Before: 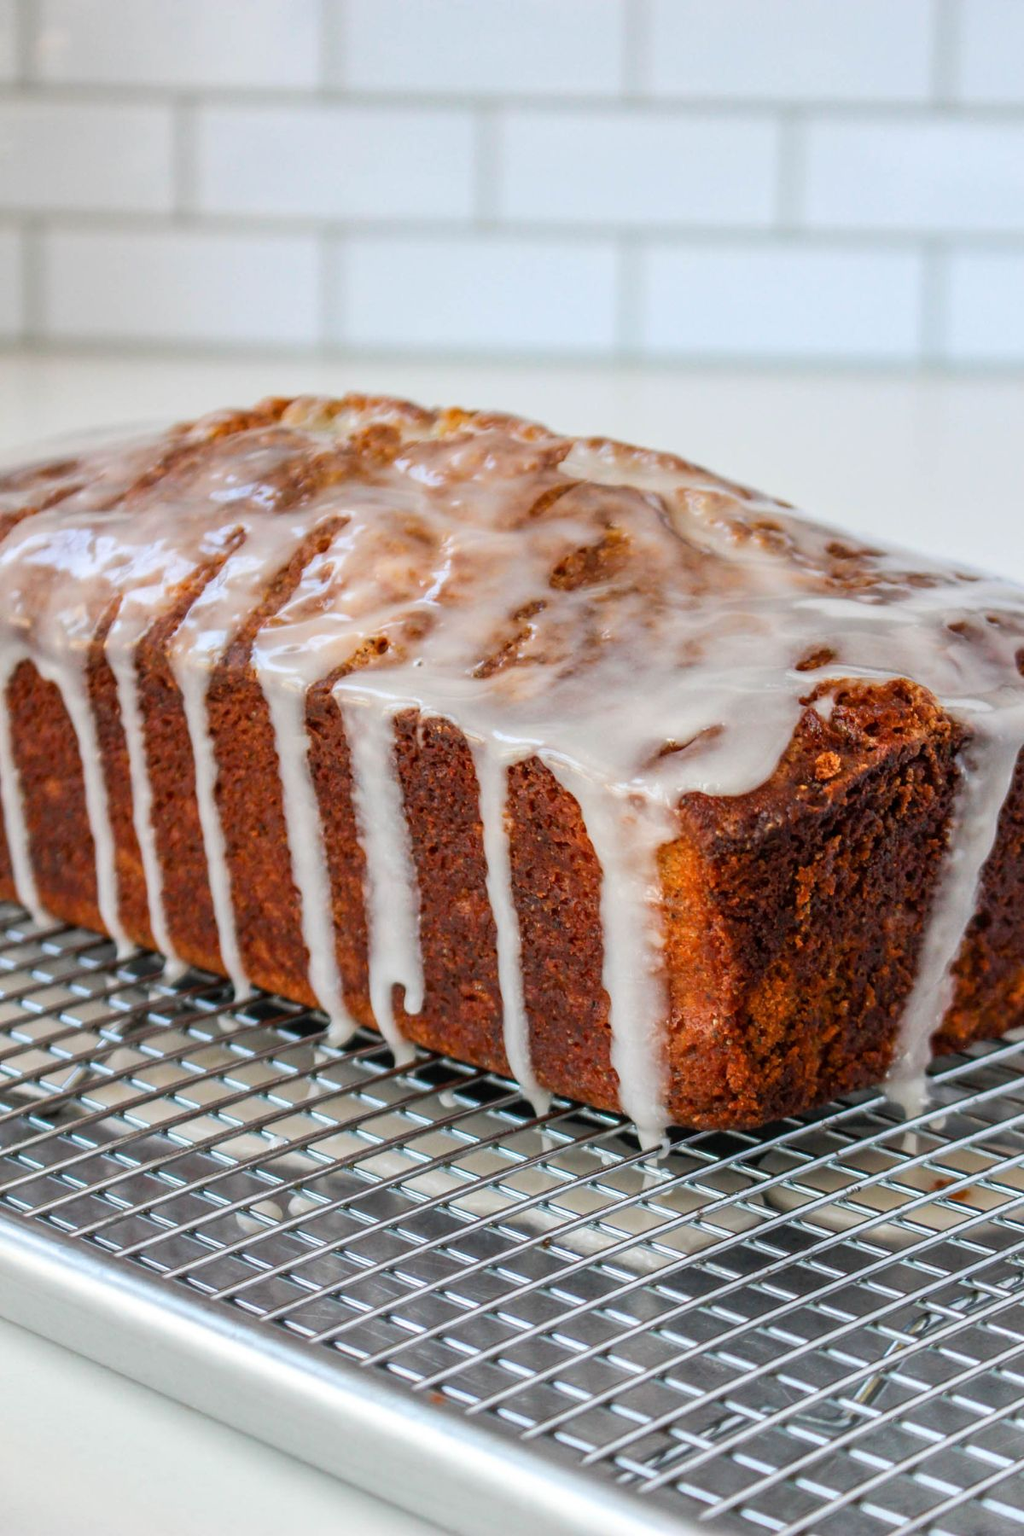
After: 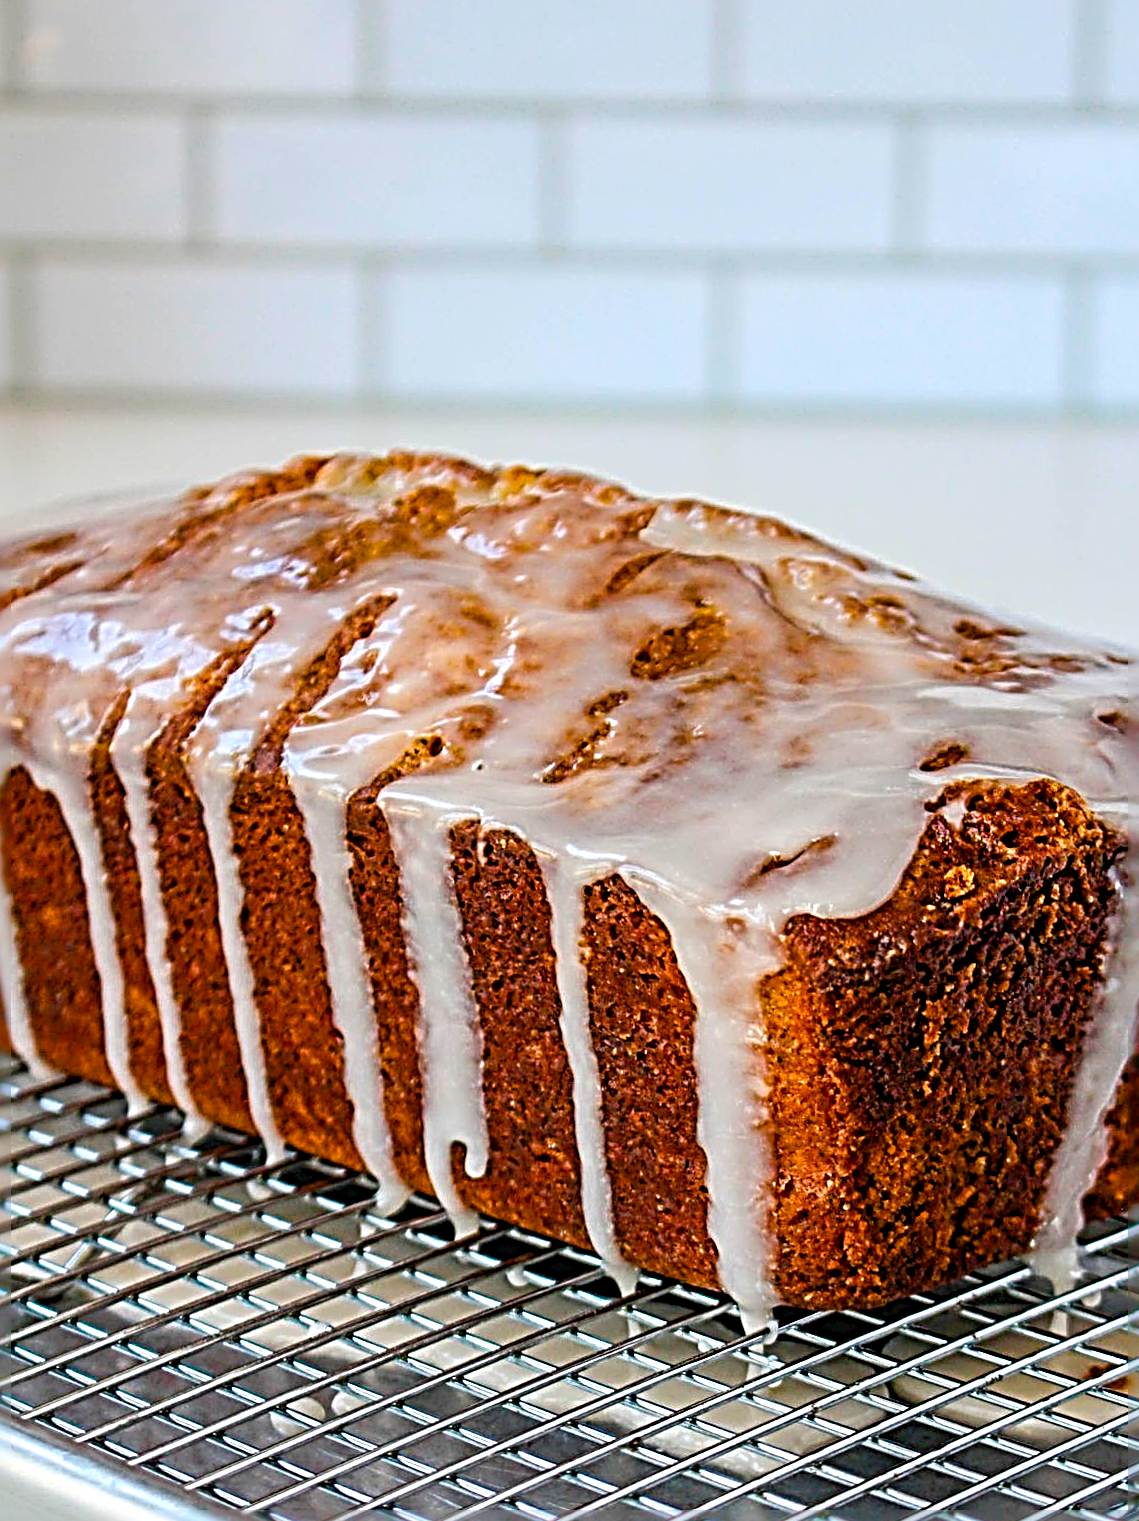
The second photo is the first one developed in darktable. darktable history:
color balance rgb: shadows lift › chroma 0.97%, shadows lift › hue 113.09°, linear chroma grading › global chroma 0.832%, perceptual saturation grading › global saturation 20%, perceptual saturation grading › highlights -25.5%, perceptual saturation grading › shadows 24.3%, global vibrance 50.405%
crop and rotate: angle 0.526°, left 0.278%, right 3.485%, bottom 14.296%
sharpen: radius 4.022, amount 2
